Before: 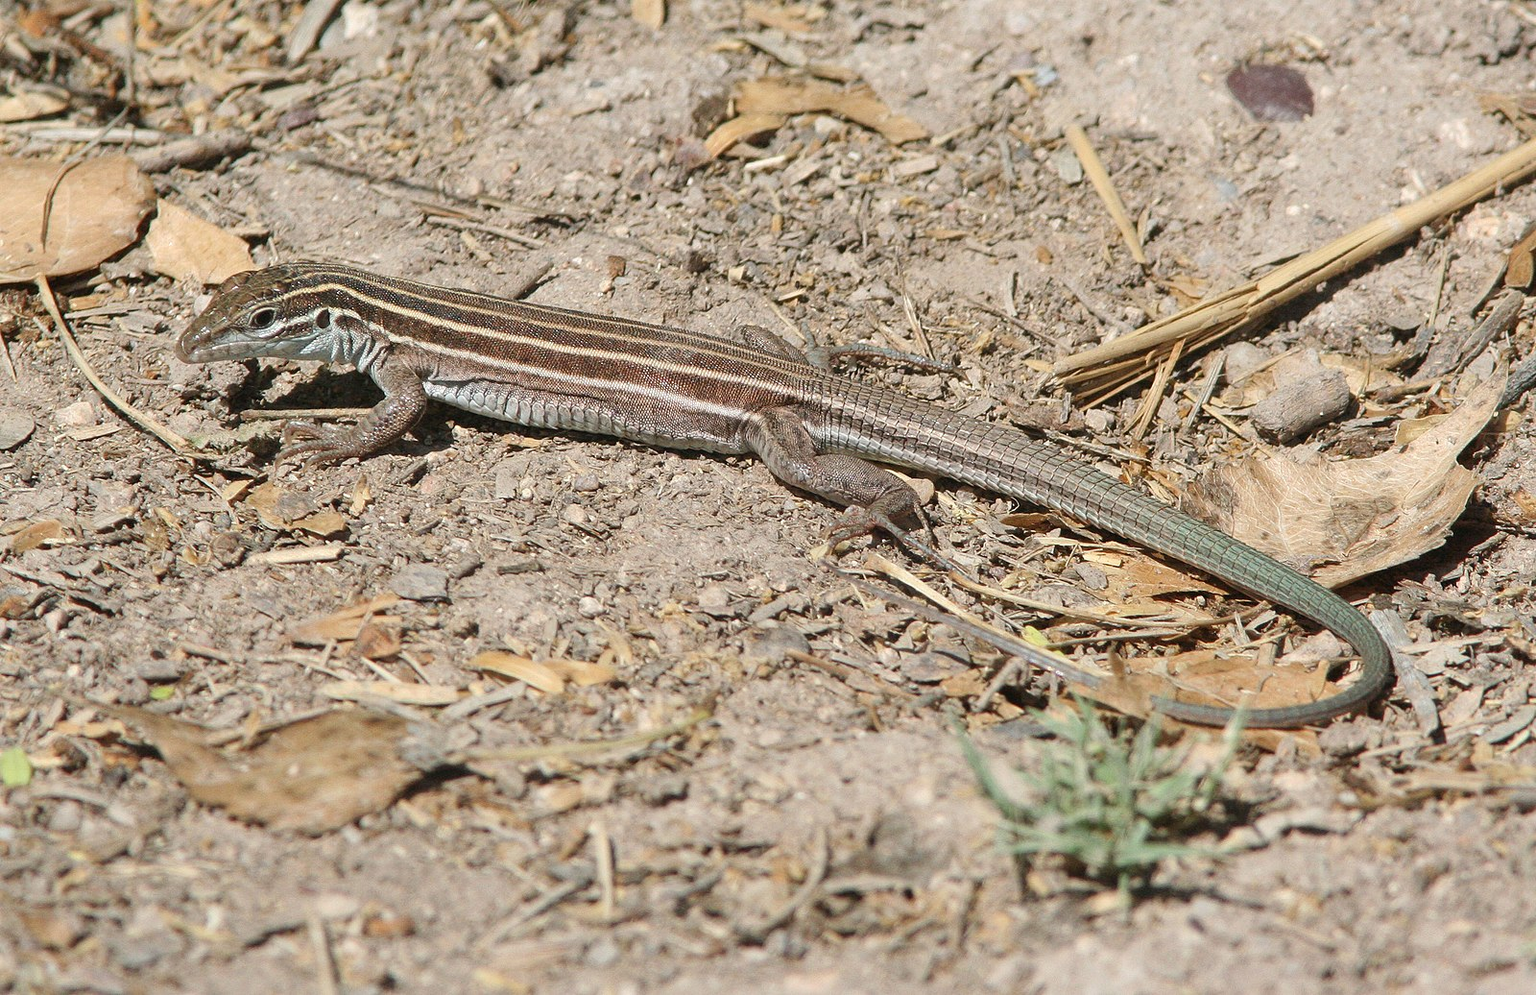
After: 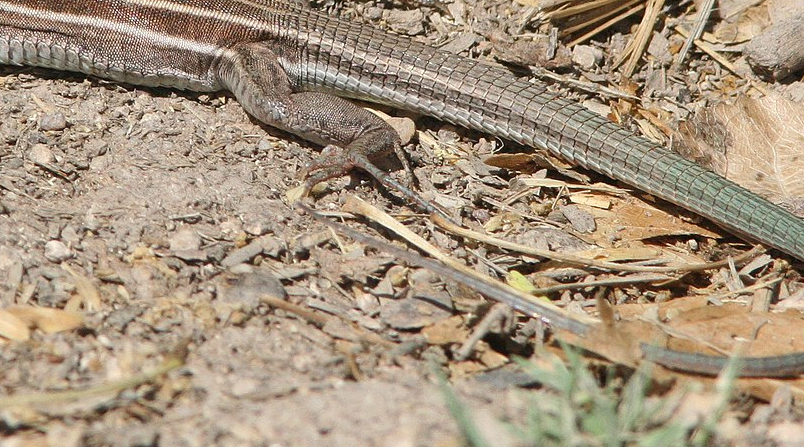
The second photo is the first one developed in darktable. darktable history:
crop: left 34.879%, top 36.851%, right 14.849%, bottom 19.946%
